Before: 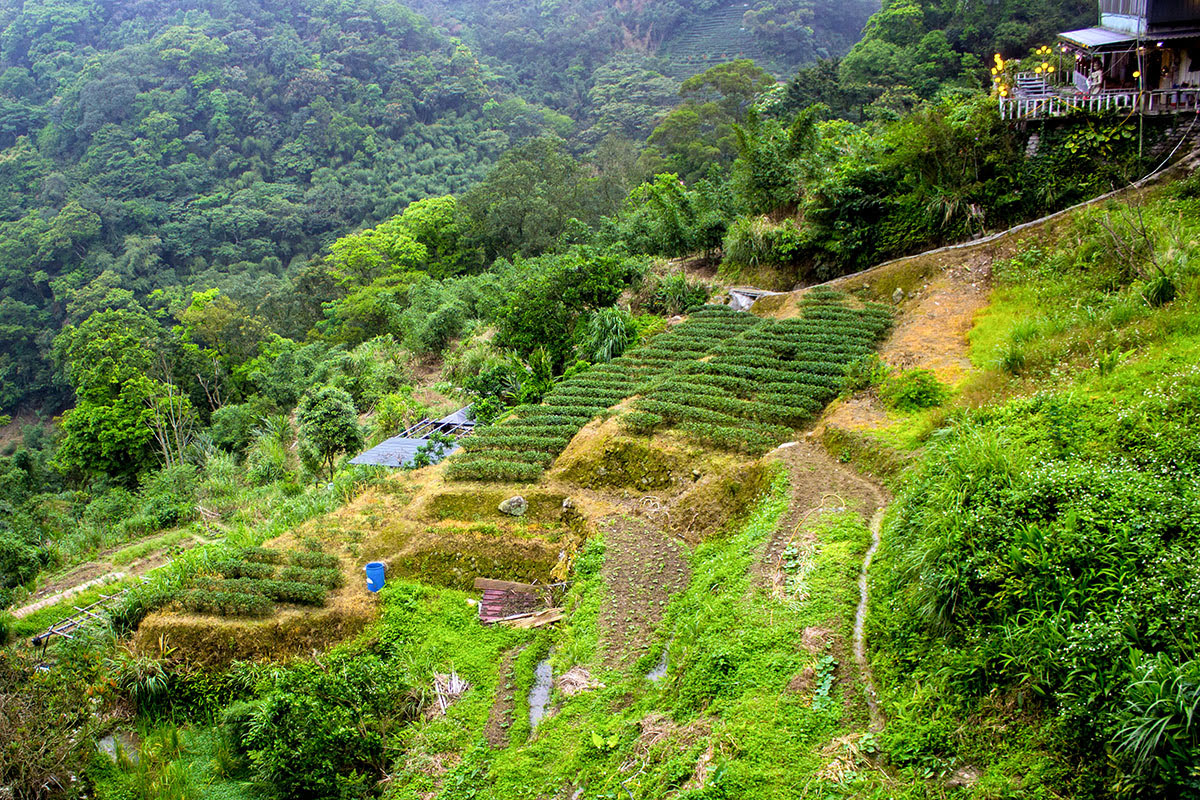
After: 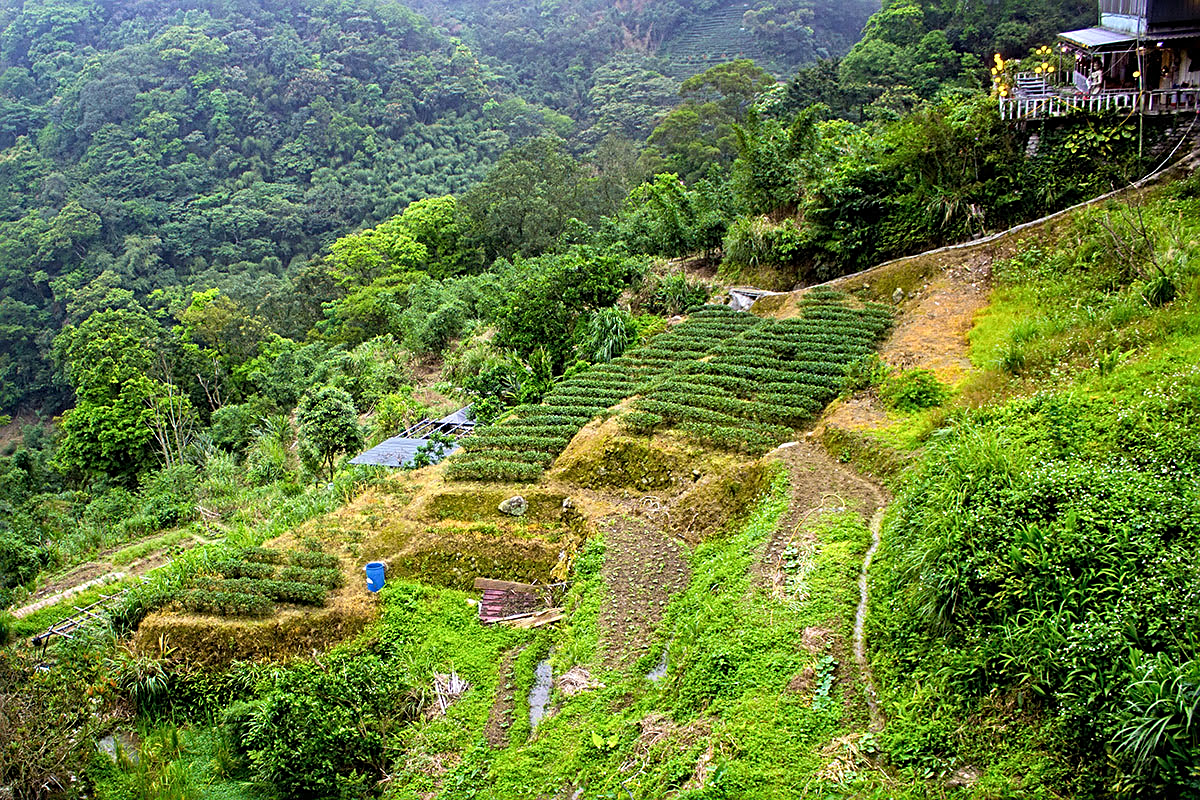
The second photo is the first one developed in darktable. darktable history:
sharpen: radius 2.734
